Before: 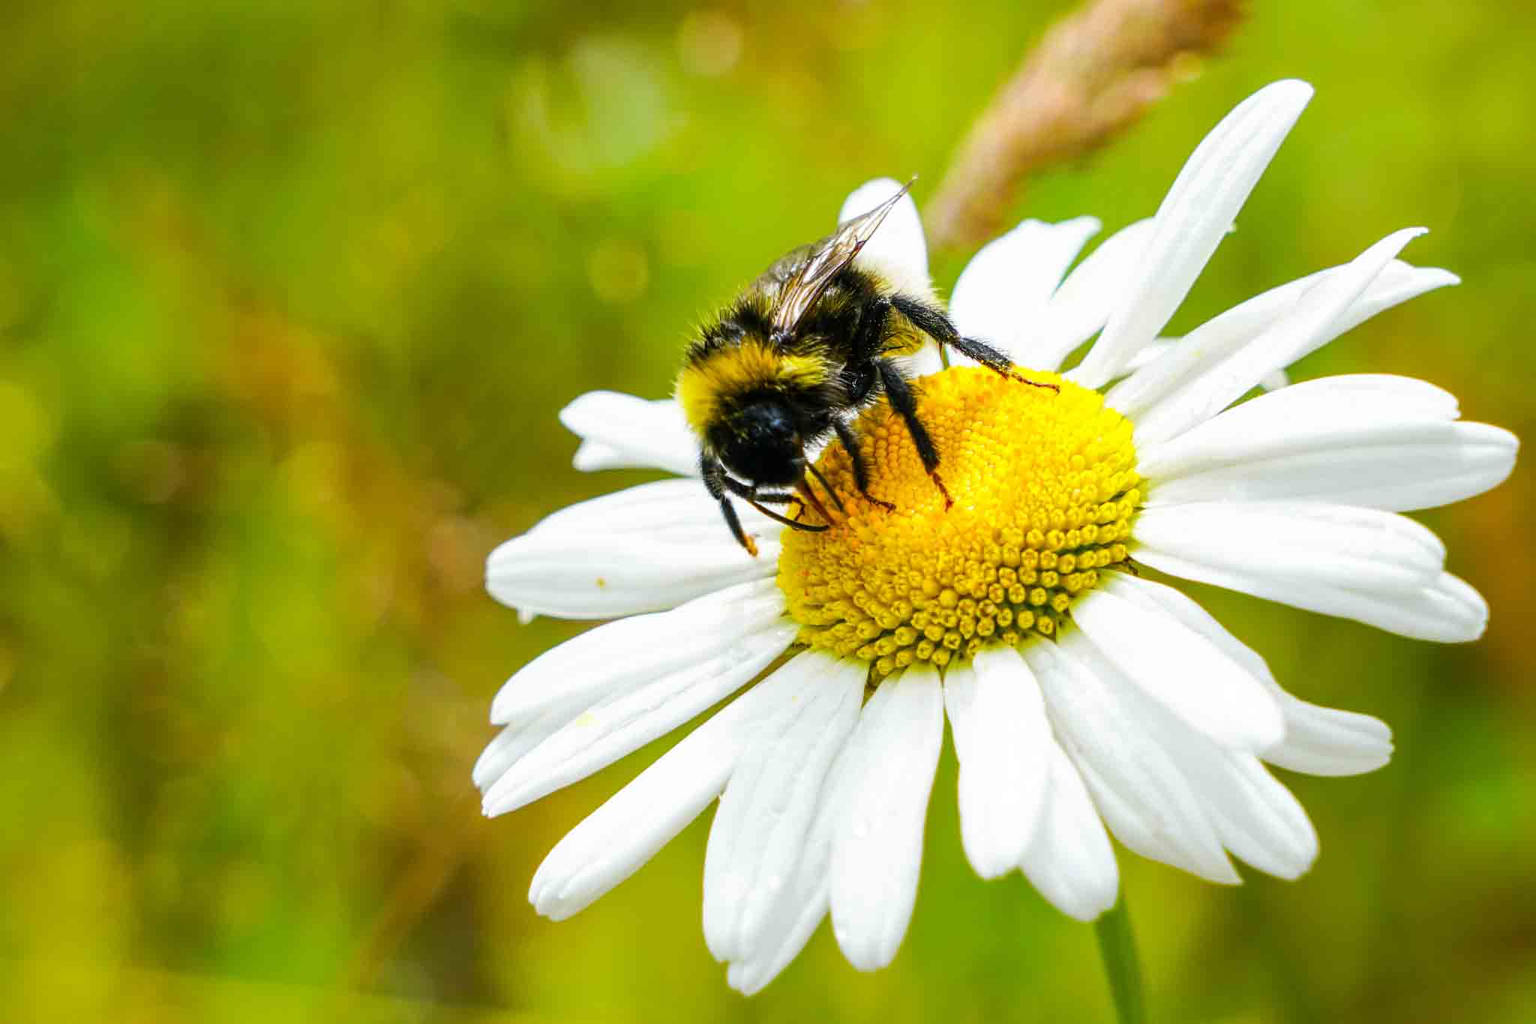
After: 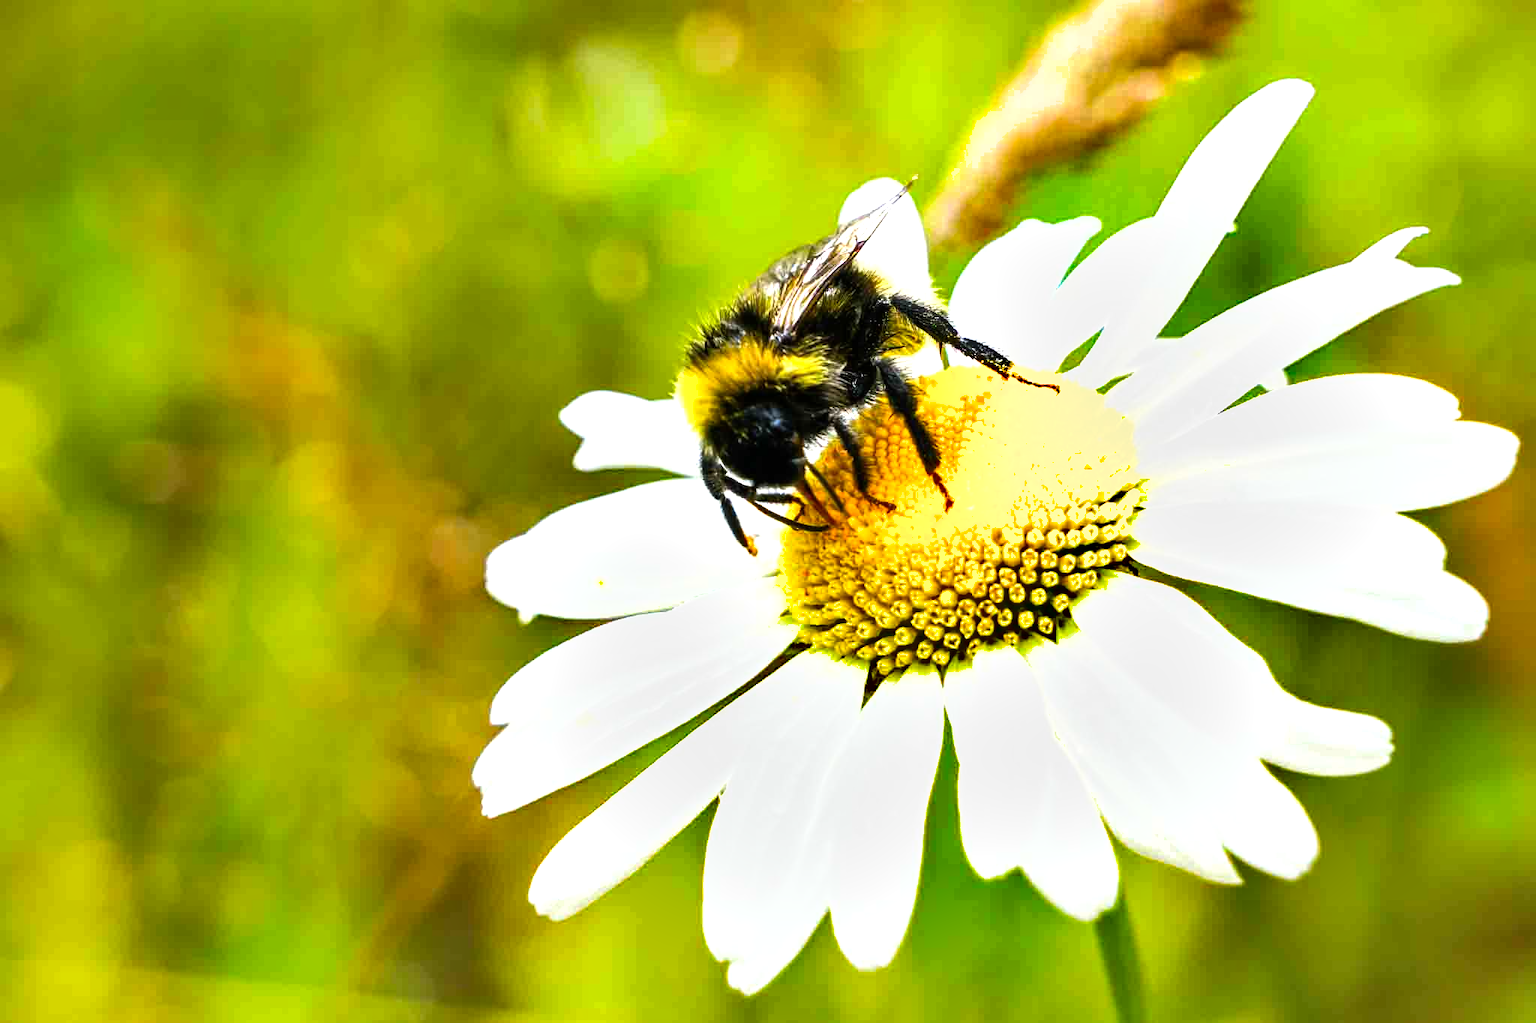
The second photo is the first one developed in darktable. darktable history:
tone equalizer: -8 EV -0.786 EV, -7 EV -0.715 EV, -6 EV -0.601 EV, -5 EV -0.403 EV, -3 EV 0.4 EV, -2 EV 0.6 EV, -1 EV 0.68 EV, +0 EV 0.731 EV
shadows and highlights: soften with gaussian
exposure: exposure 0.125 EV, compensate highlight preservation false
